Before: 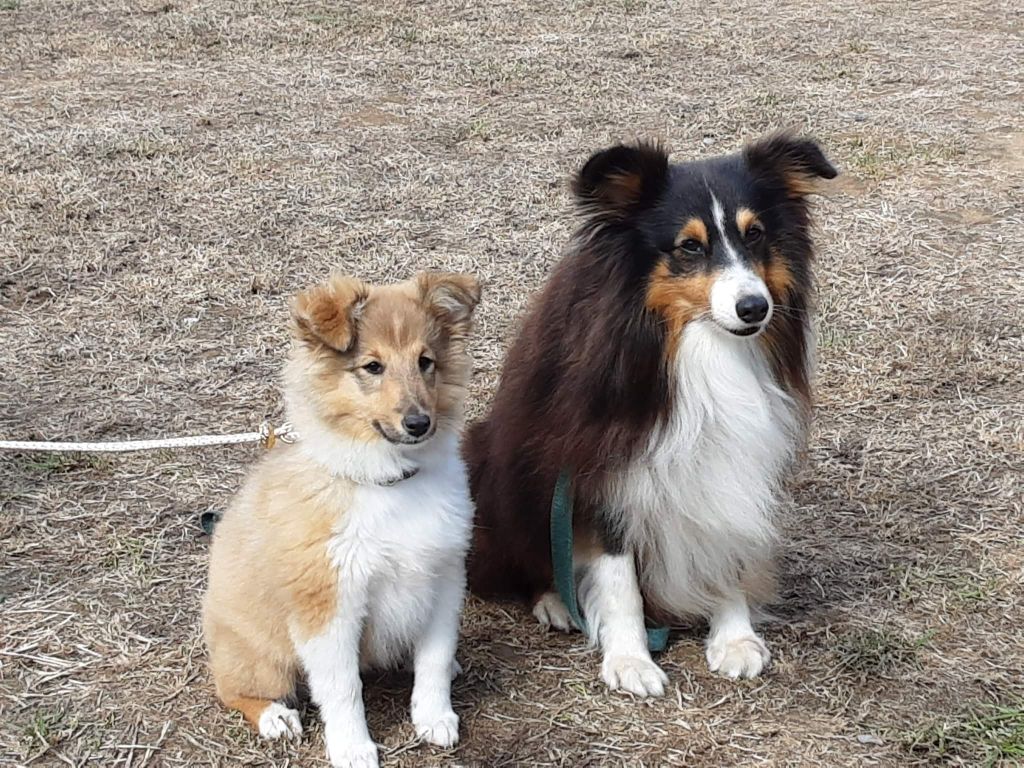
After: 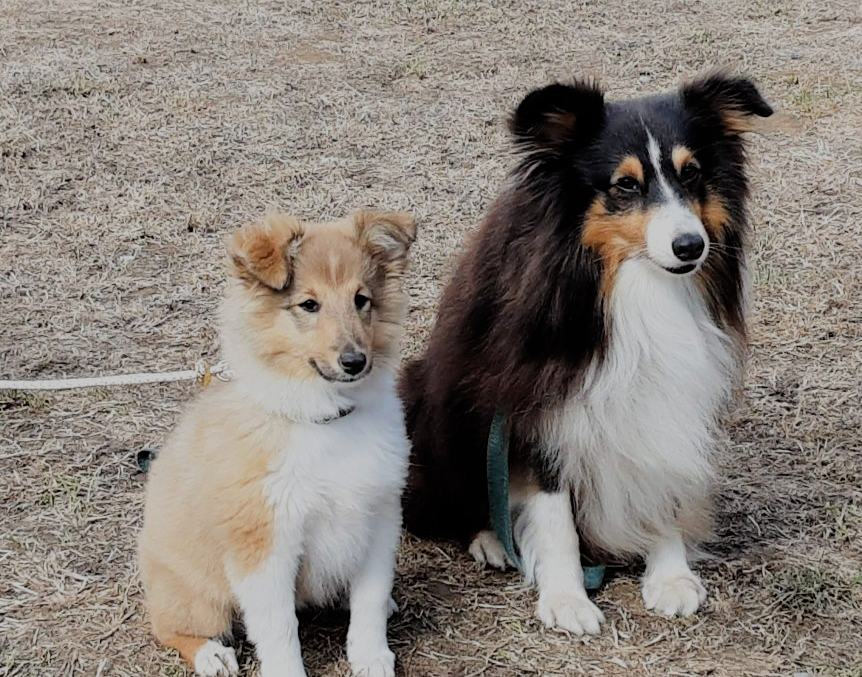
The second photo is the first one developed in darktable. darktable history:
filmic rgb: black relative exposure -6.05 EV, white relative exposure 6.97 EV, hardness 2.28
crop: left 6.287%, top 8.111%, right 9.524%, bottom 3.623%
